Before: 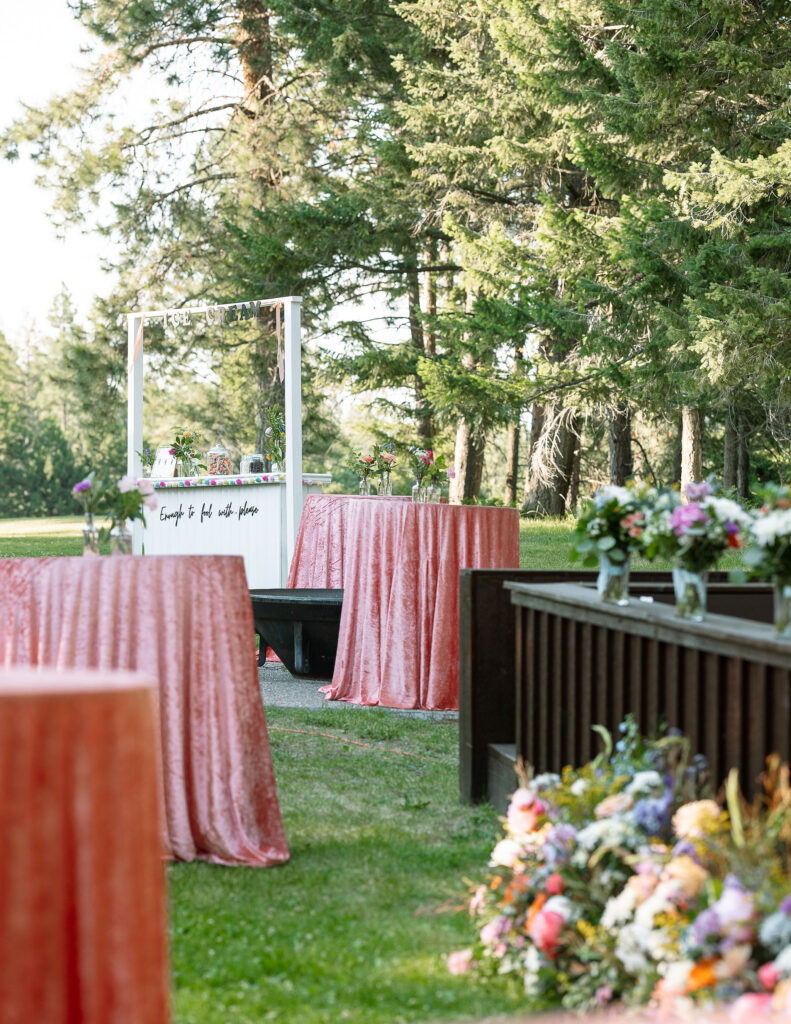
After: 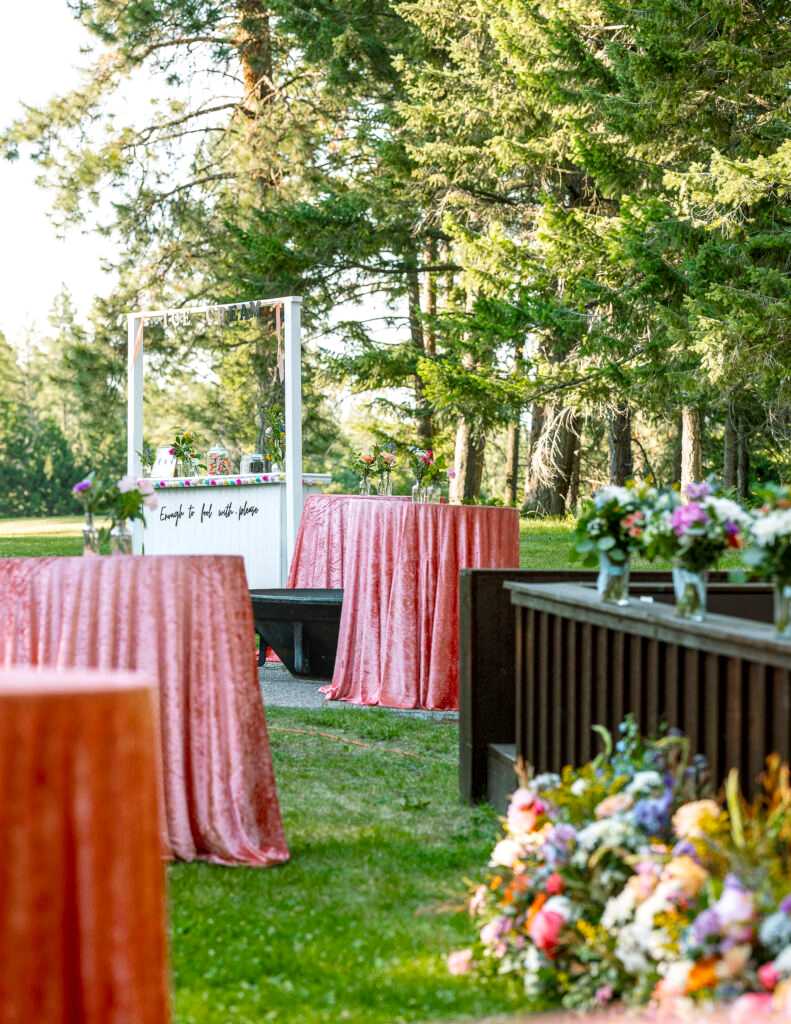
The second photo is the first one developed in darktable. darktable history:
color balance rgb: perceptual saturation grading › global saturation 30%, global vibrance 20%
local contrast: on, module defaults
